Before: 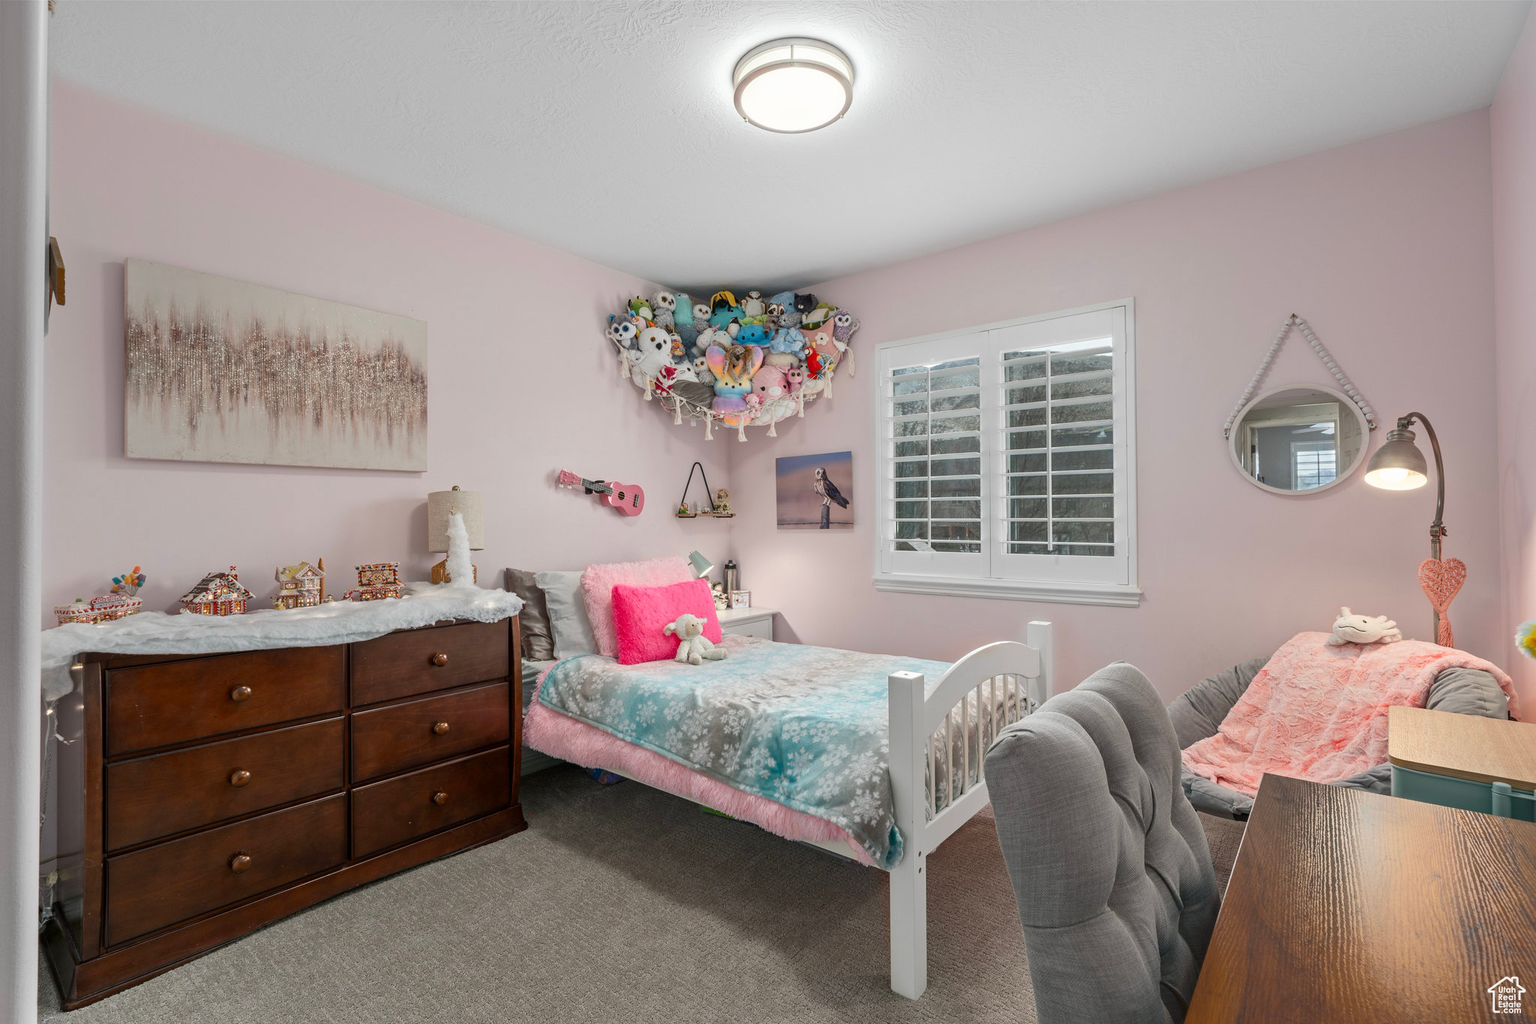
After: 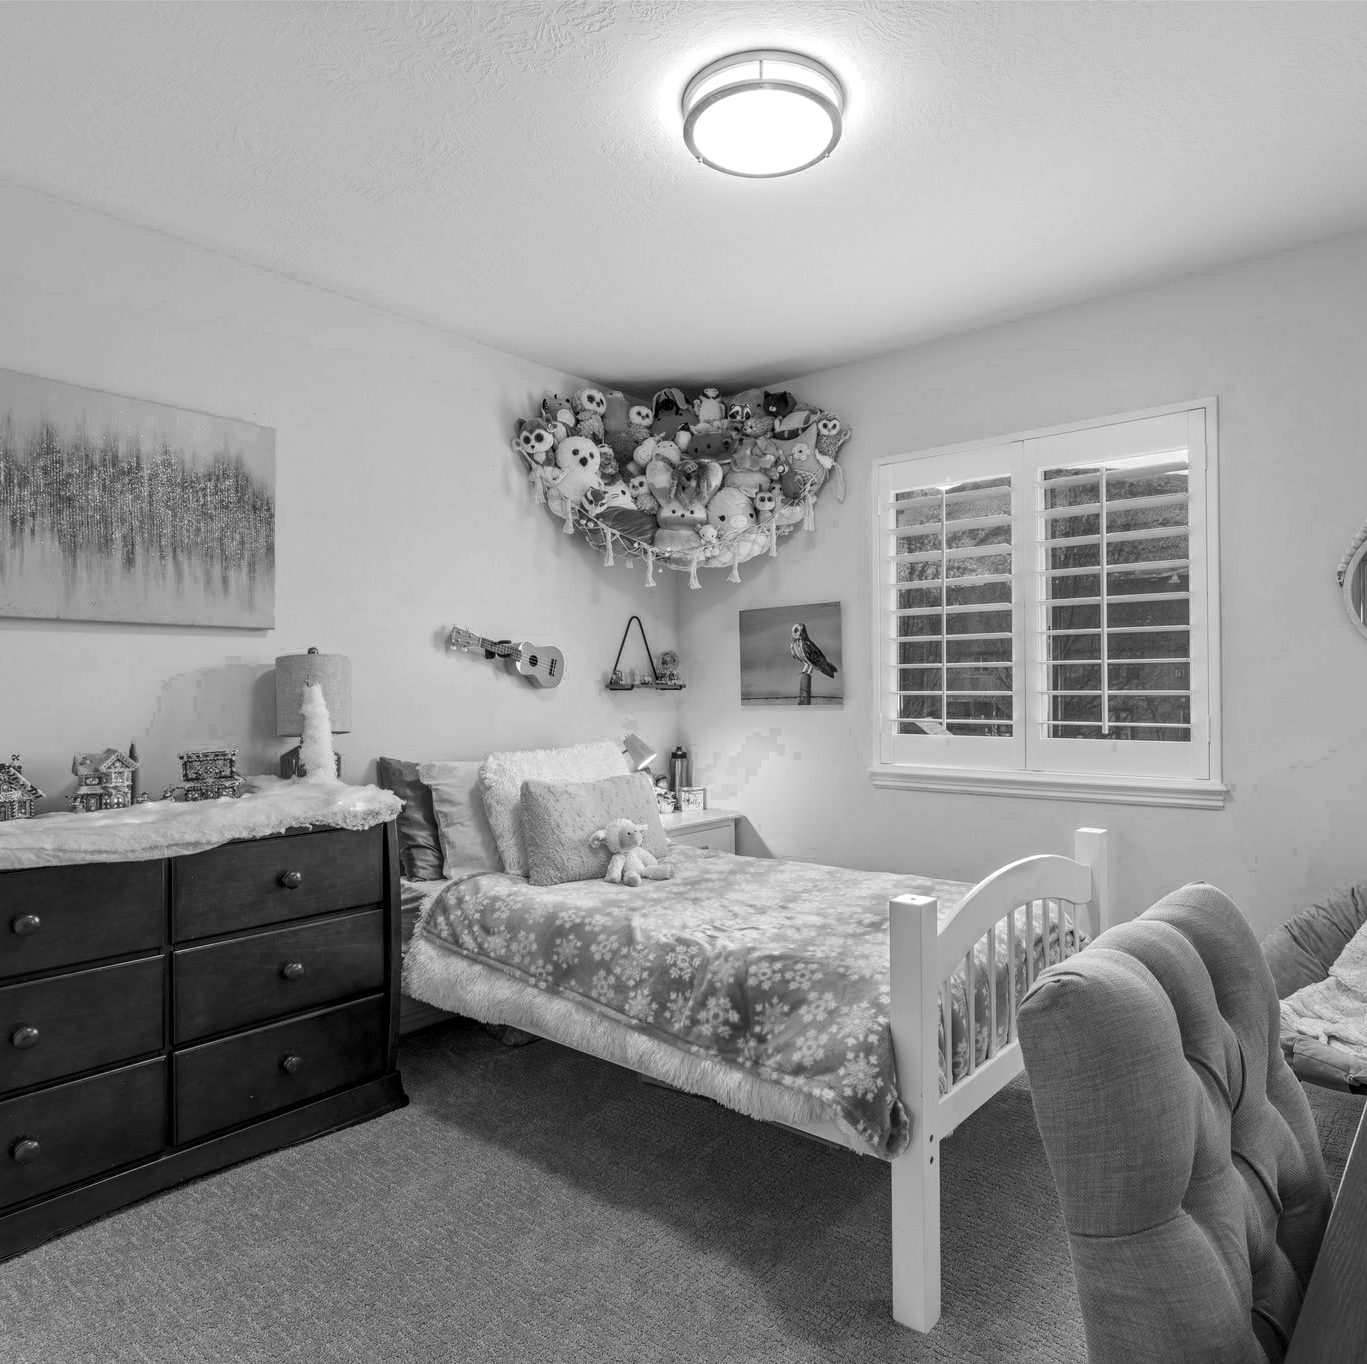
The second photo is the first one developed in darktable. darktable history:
local contrast: on, module defaults
crop and rotate: left 14.426%, right 18.821%
color zones: curves: ch0 [(0.002, 0.589) (0.107, 0.484) (0.146, 0.249) (0.217, 0.352) (0.309, 0.525) (0.39, 0.404) (0.455, 0.169) (0.597, 0.055) (0.724, 0.212) (0.775, 0.691) (0.869, 0.571) (1, 0.587)]; ch1 [(0, 0) (0.143, 0) (0.286, 0) (0.429, 0) (0.571, 0) (0.714, 0) (0.857, 0)]
